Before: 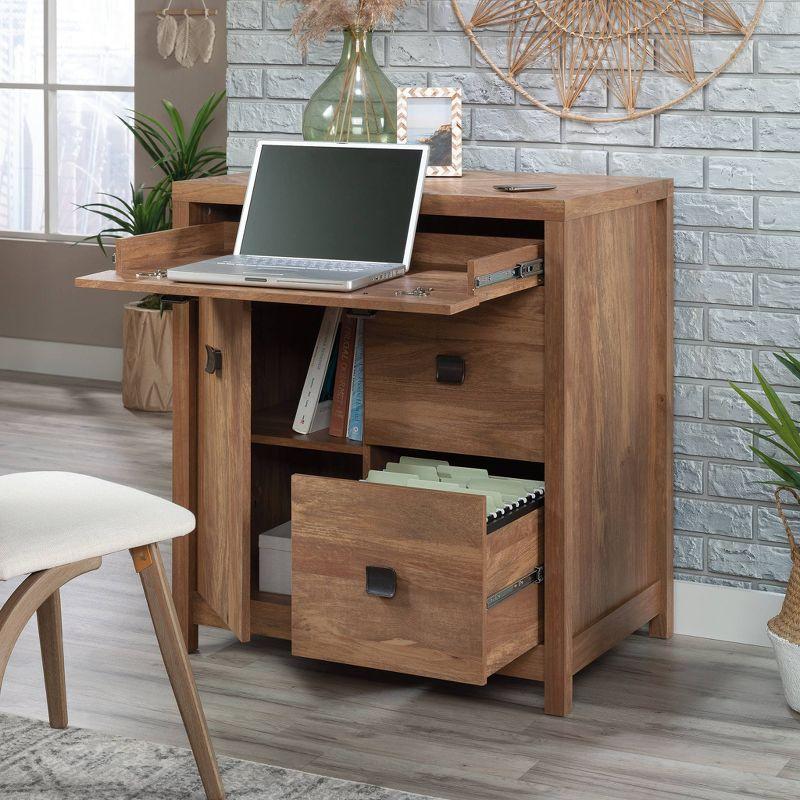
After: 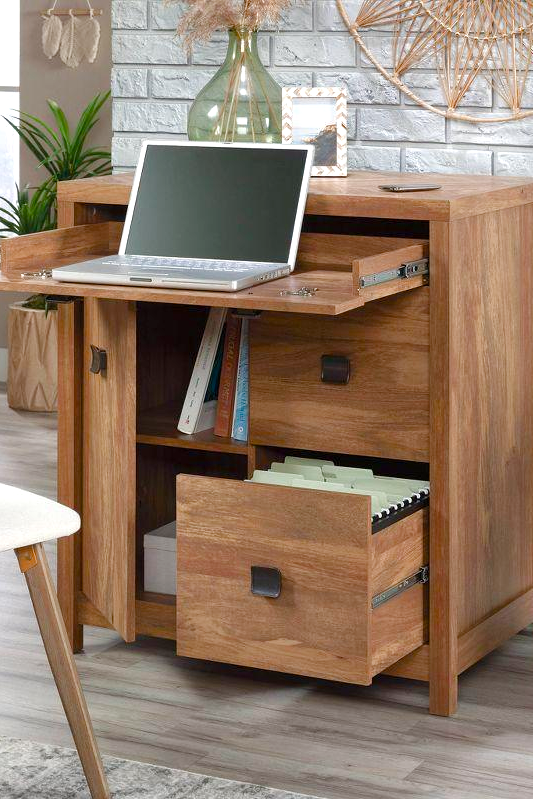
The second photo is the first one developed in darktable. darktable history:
crop and rotate: left 14.436%, right 18.898%
color balance rgb: perceptual saturation grading › global saturation 20%, perceptual saturation grading › highlights -50%, perceptual saturation grading › shadows 30%, perceptual brilliance grading › global brilliance 10%, perceptual brilliance grading › shadows 15%
